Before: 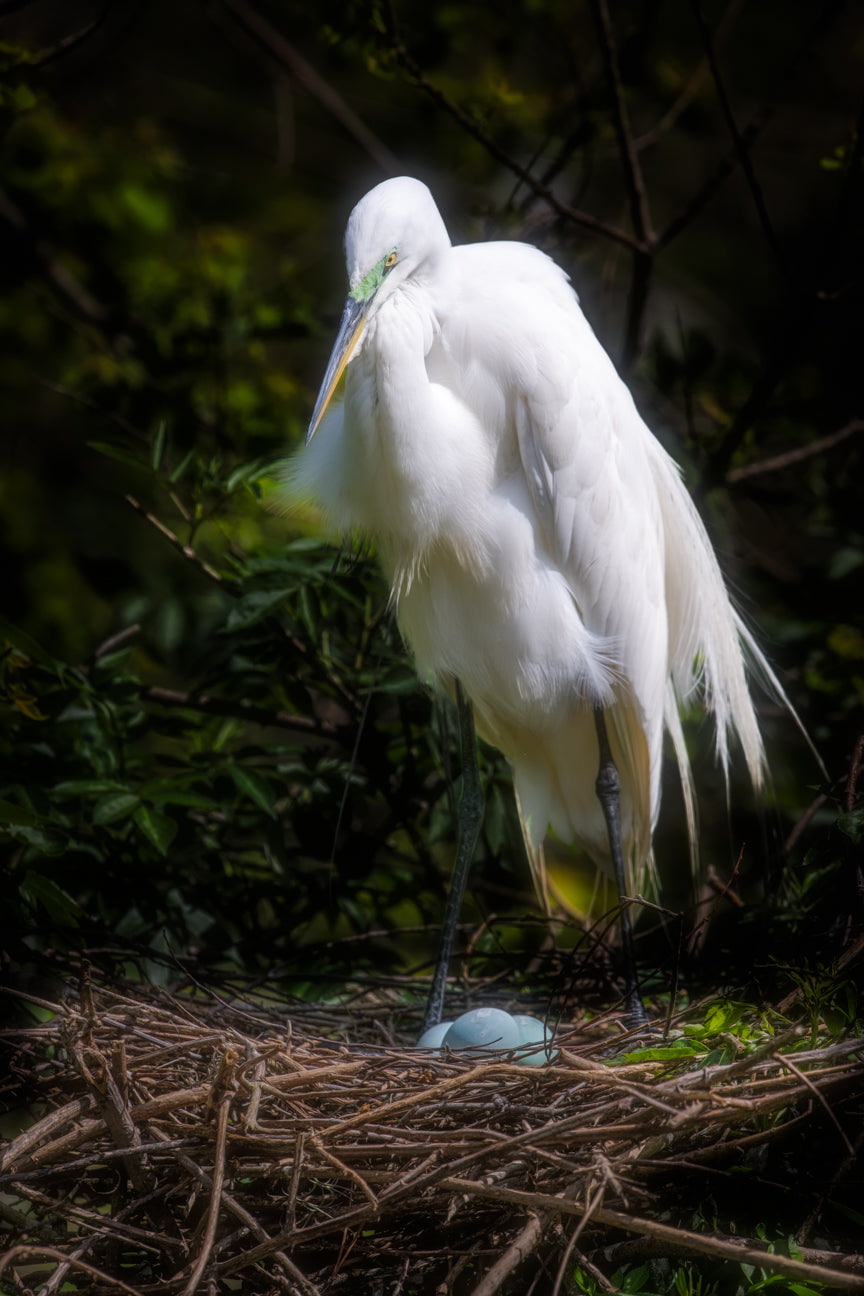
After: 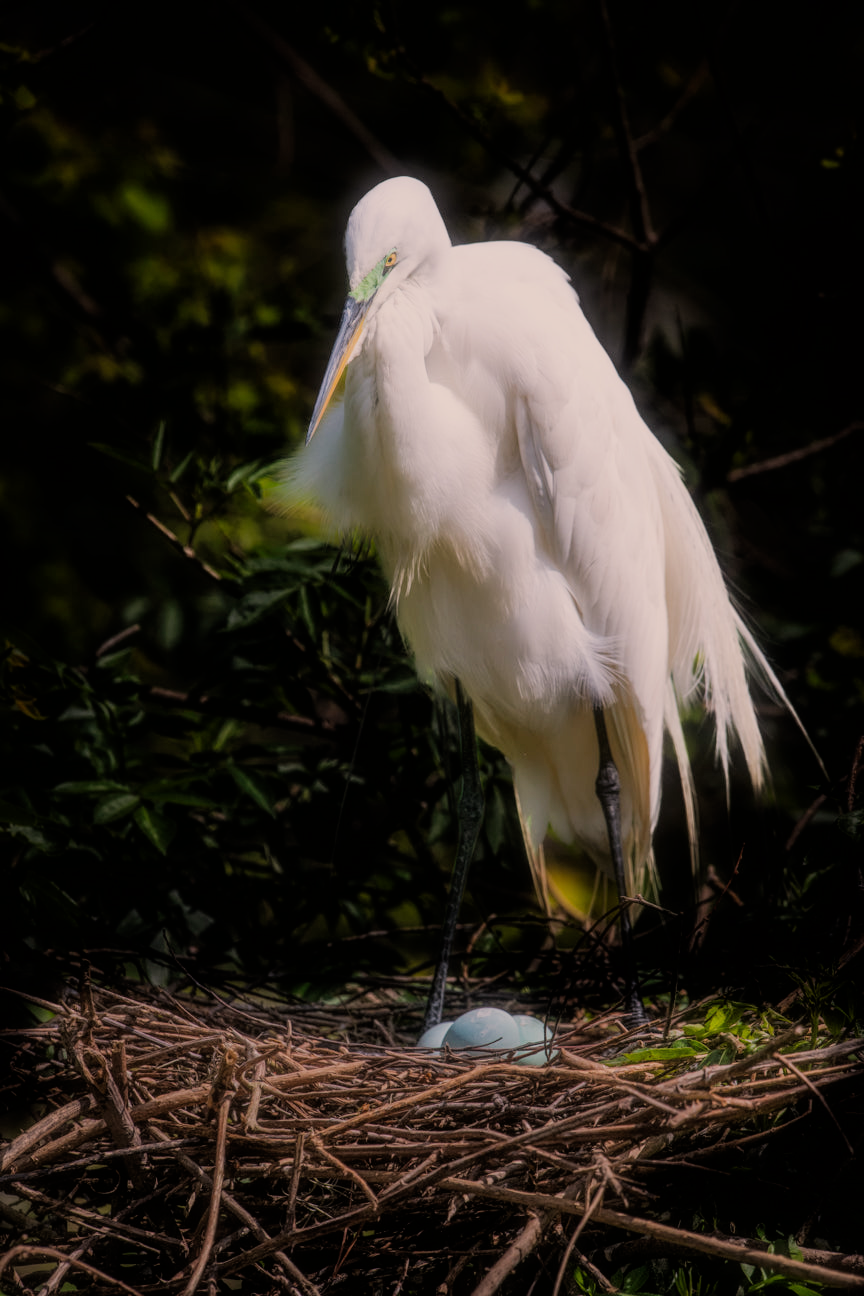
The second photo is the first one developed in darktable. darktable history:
filmic rgb: black relative exposure -7.65 EV, white relative exposure 4.56 EV, hardness 3.61, contrast 1.05
white balance: red 1.127, blue 0.943
